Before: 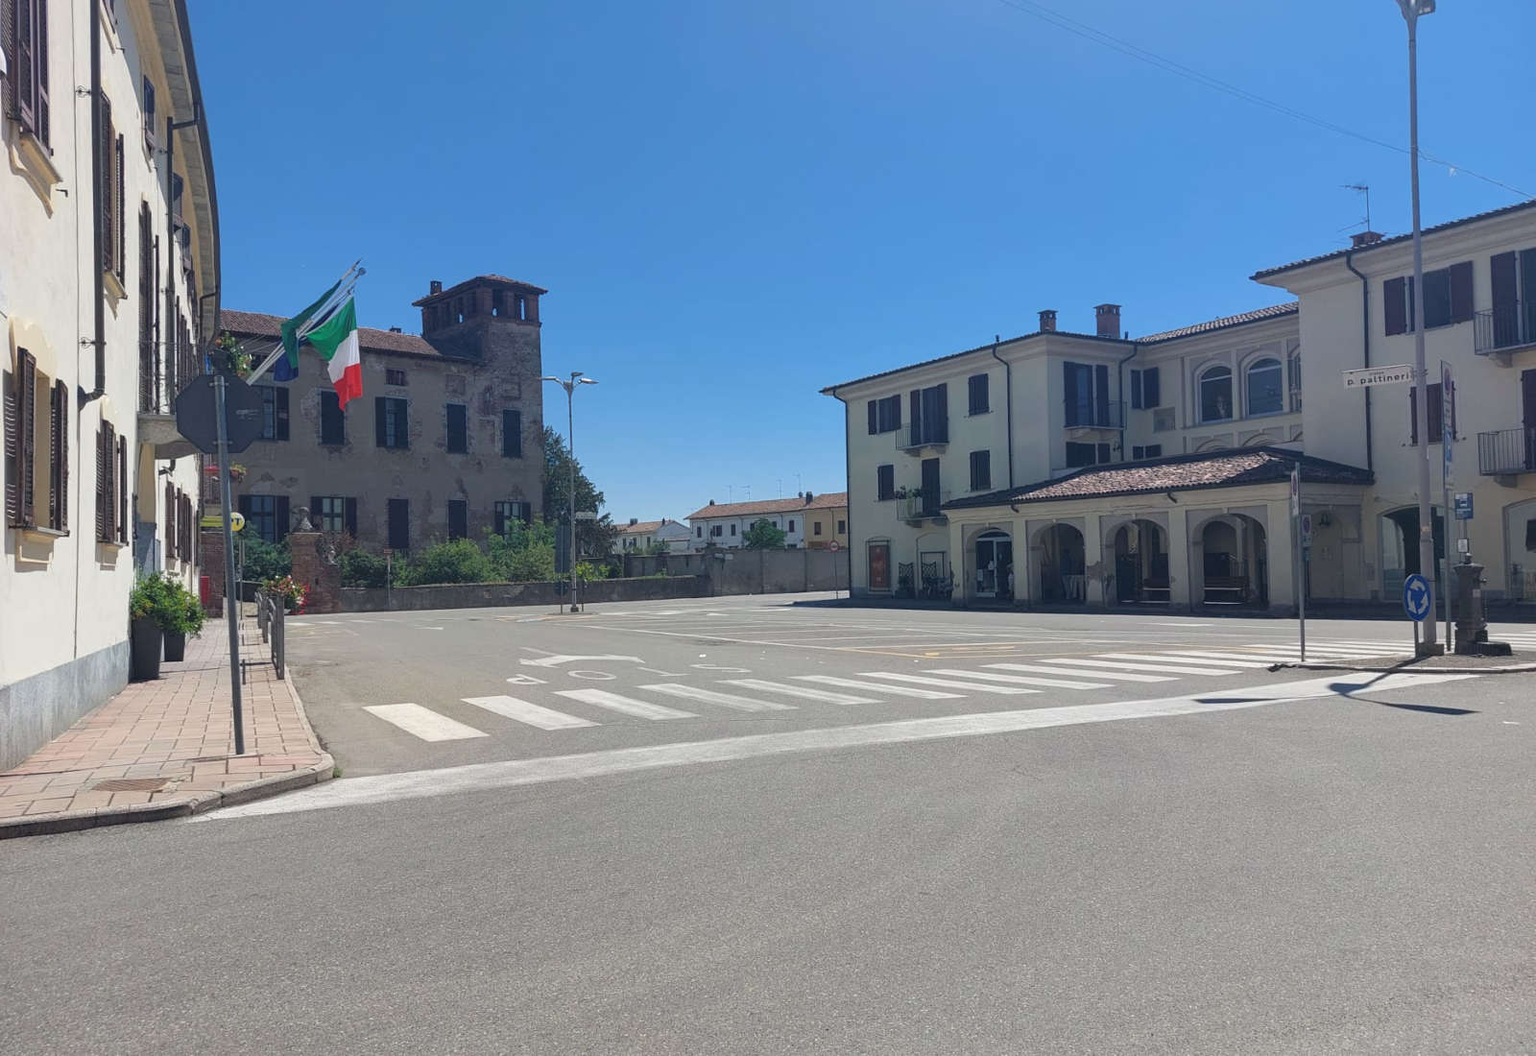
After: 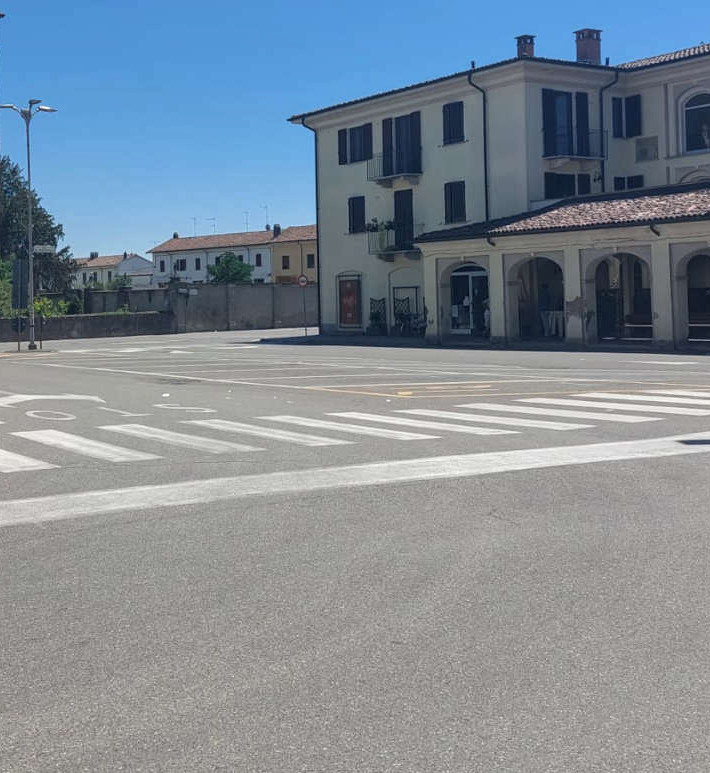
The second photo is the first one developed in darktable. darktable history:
local contrast: on, module defaults
crop: left 35.432%, top 26.233%, right 20.145%, bottom 3.432%
